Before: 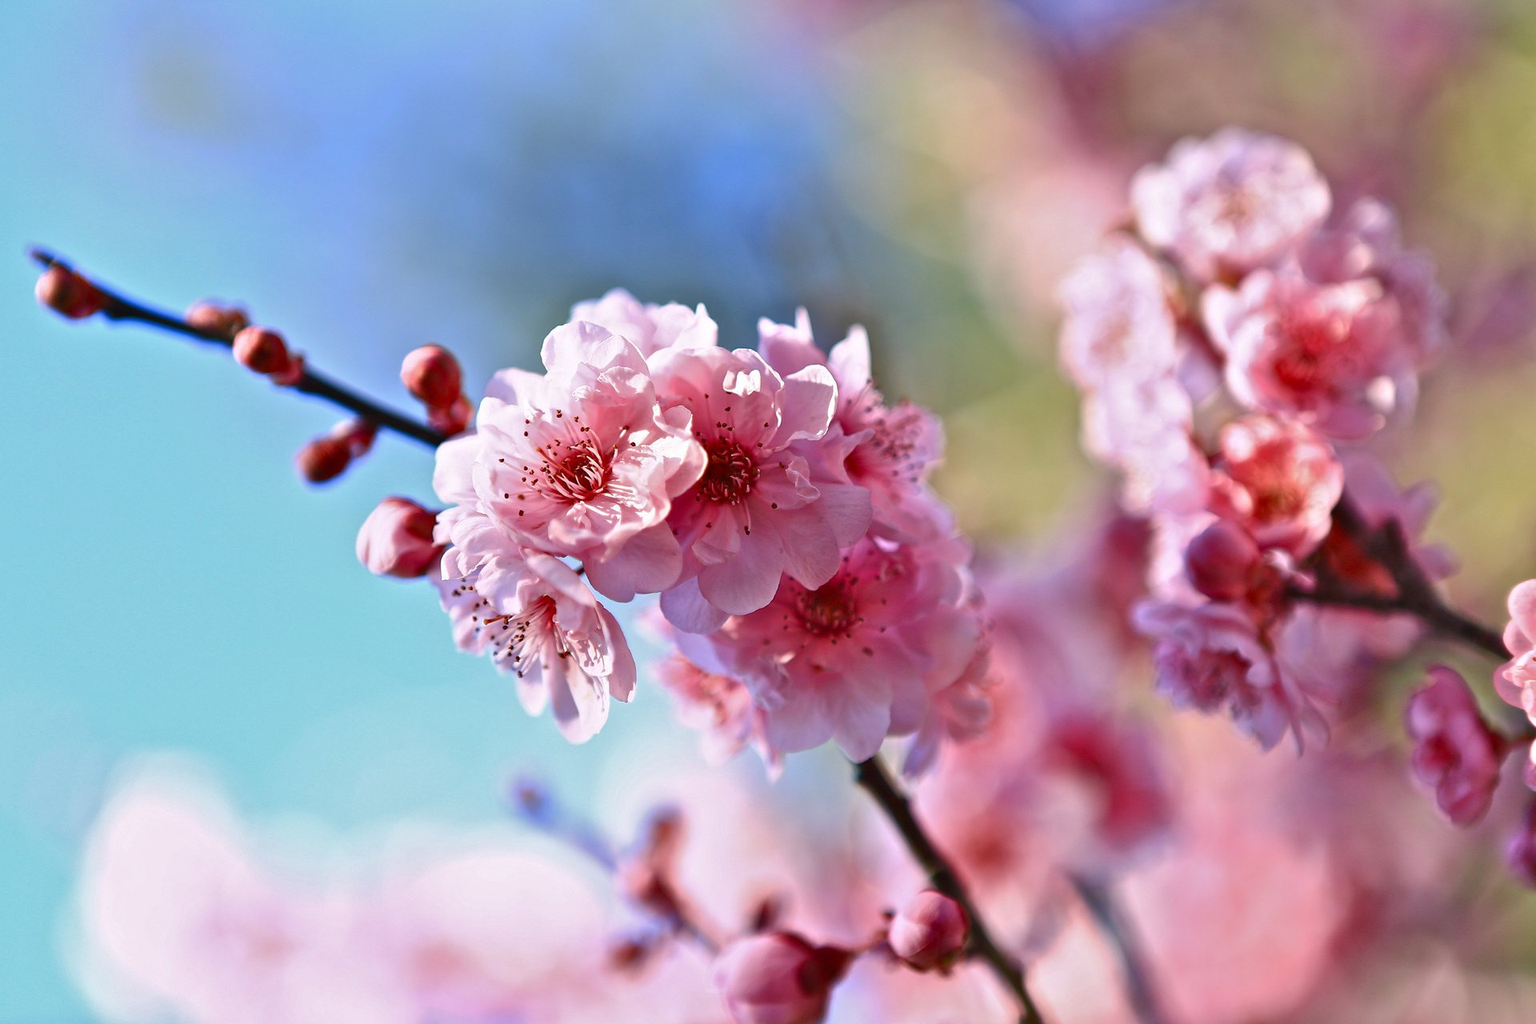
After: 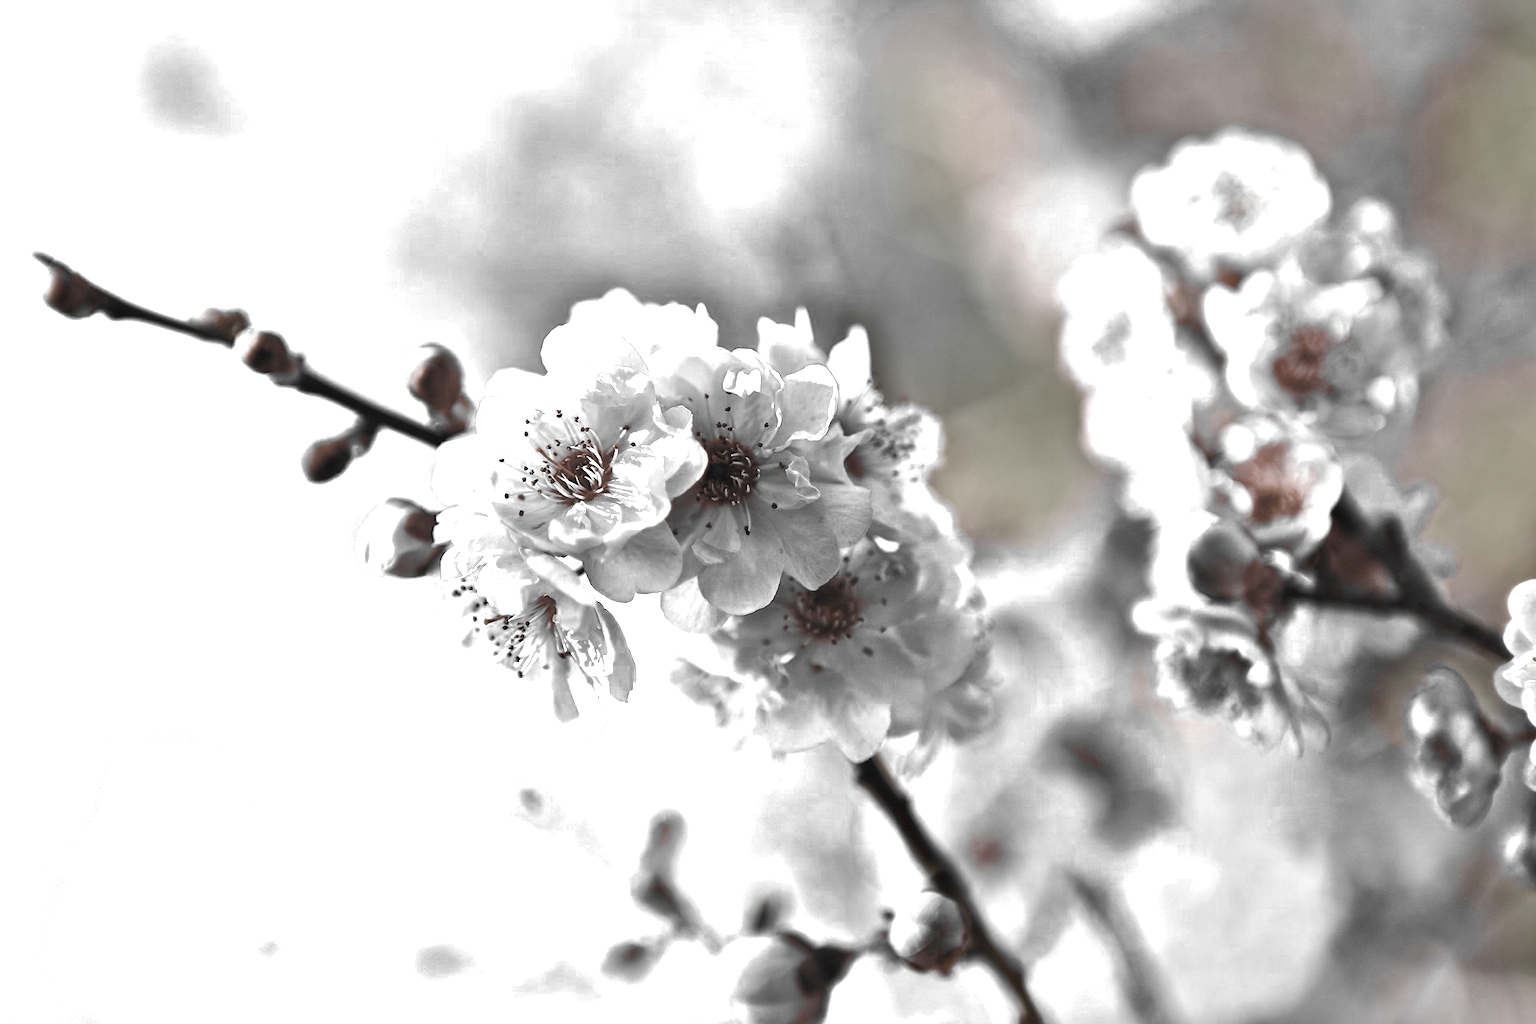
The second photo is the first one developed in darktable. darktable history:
shadows and highlights: on, module defaults
color balance rgb: perceptual saturation grading › global saturation 20%, perceptual saturation grading › highlights -25.874%, perceptual saturation grading › shadows 49.348%, perceptual brilliance grading › highlights 13.338%, perceptual brilliance grading › mid-tones 8.508%, perceptual brilliance grading › shadows -16.824%, global vibrance 20%
color zones: curves: ch0 [(0, 0.613) (0.01, 0.613) (0.245, 0.448) (0.498, 0.529) (0.642, 0.665) (0.879, 0.777) (0.99, 0.613)]; ch1 [(0, 0.035) (0.121, 0.189) (0.259, 0.197) (0.415, 0.061) (0.589, 0.022) (0.732, 0.022) (0.857, 0.026) (0.991, 0.053)], mix 26.91%
